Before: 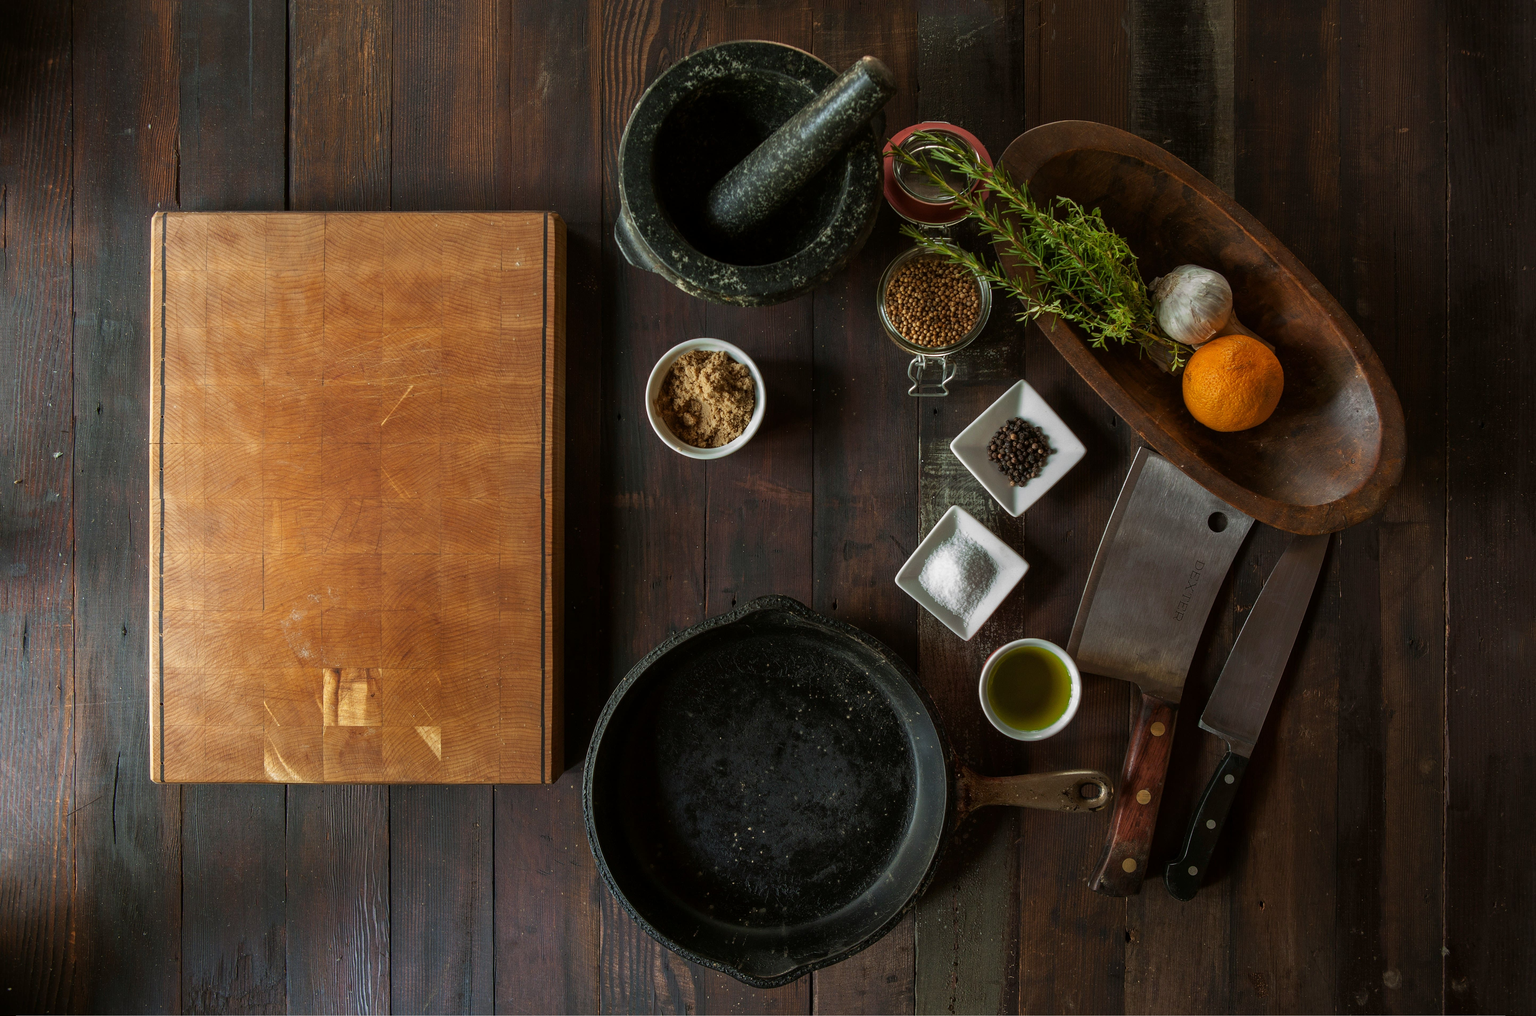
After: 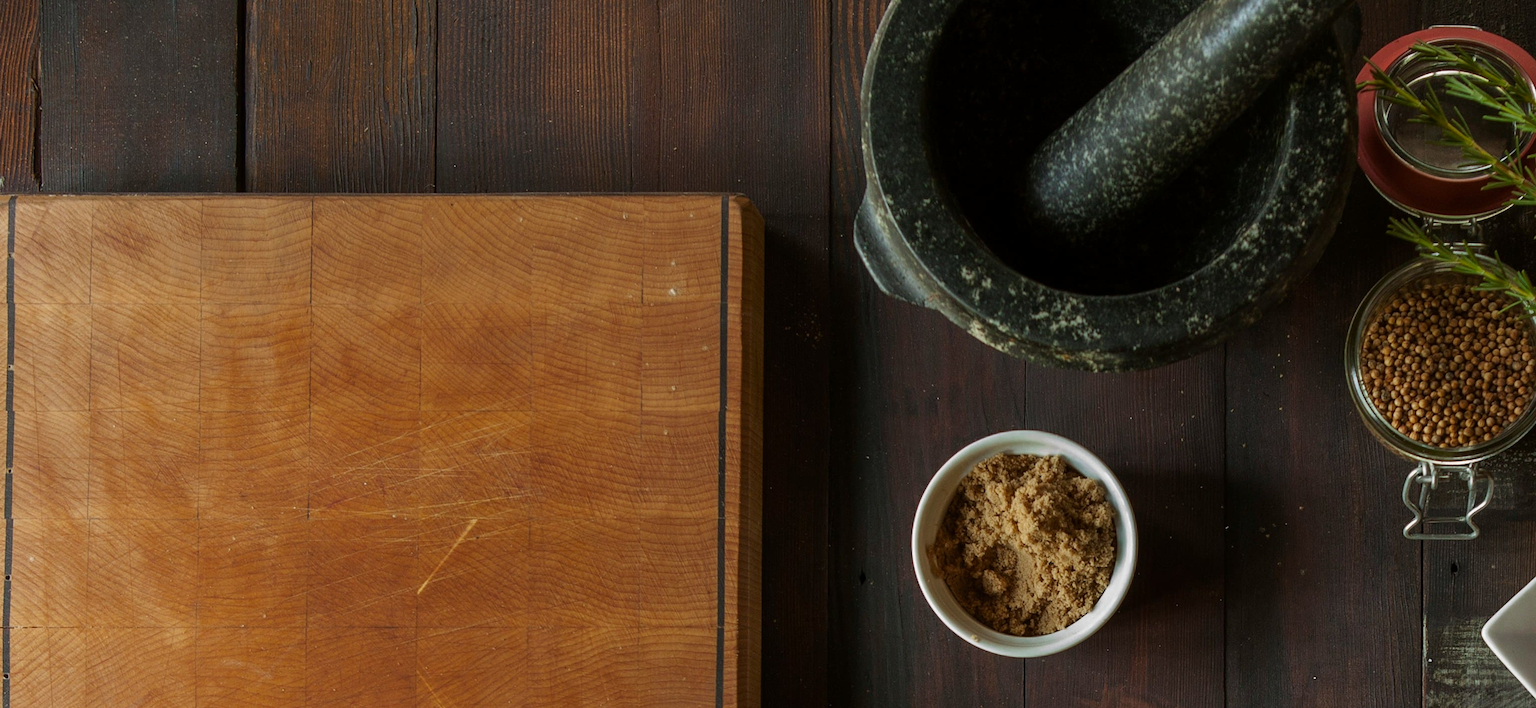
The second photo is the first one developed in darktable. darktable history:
color zones: curves: ch0 [(0, 0.425) (0.143, 0.422) (0.286, 0.42) (0.429, 0.419) (0.571, 0.419) (0.714, 0.42) (0.857, 0.422) (1, 0.425)]
crop: left 10.315%, top 10.658%, right 36.229%, bottom 52.057%
